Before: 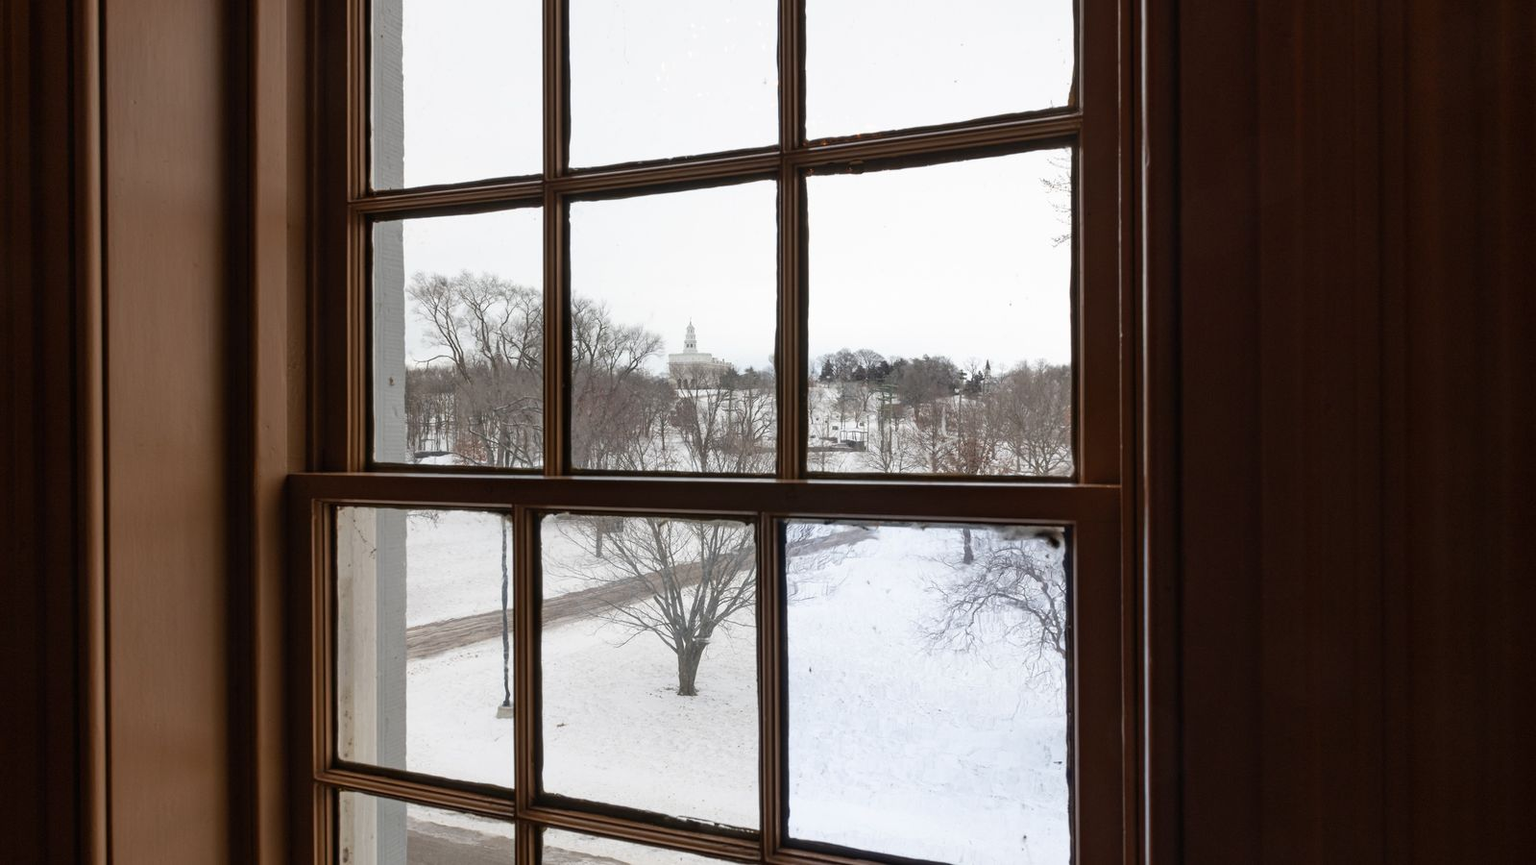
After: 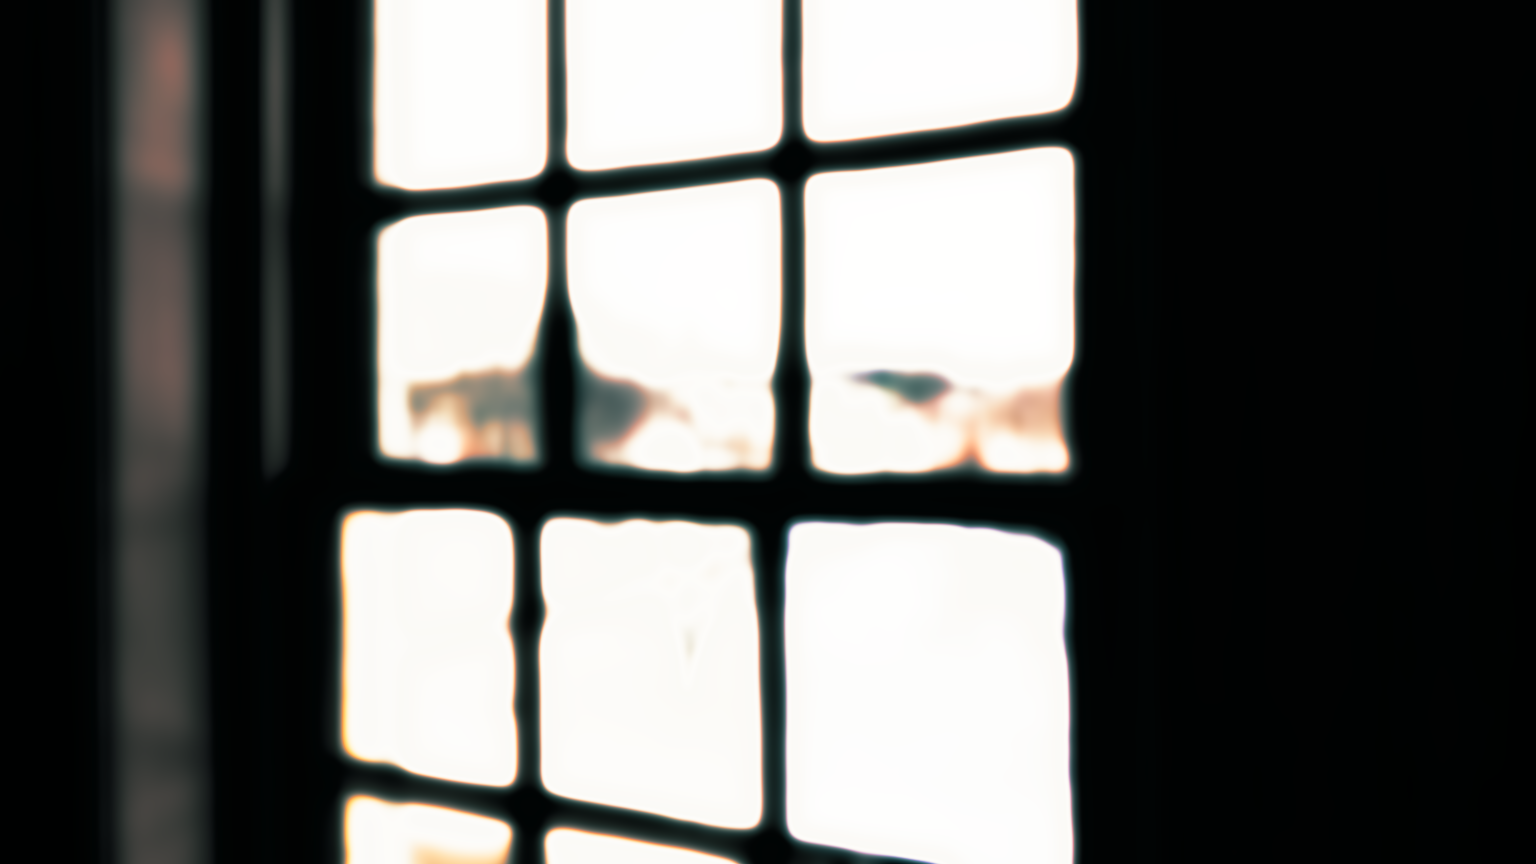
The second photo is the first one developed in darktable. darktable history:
split-toning: shadows › hue 186.43°, highlights › hue 49.29°, compress 30.29%
contrast brightness saturation: contrast 0.15, brightness 0.05
lowpass: on, module defaults
tone curve: curves: ch0 [(0, 0) (0.003, 0.001) (0.011, 0.003) (0.025, 0.003) (0.044, 0.003) (0.069, 0.003) (0.1, 0.006) (0.136, 0.007) (0.177, 0.009) (0.224, 0.007) (0.277, 0.026) (0.335, 0.126) (0.399, 0.254) (0.468, 0.493) (0.543, 0.892) (0.623, 0.984) (0.709, 0.979) (0.801, 0.979) (0.898, 0.982) (1, 1)], preserve colors none
